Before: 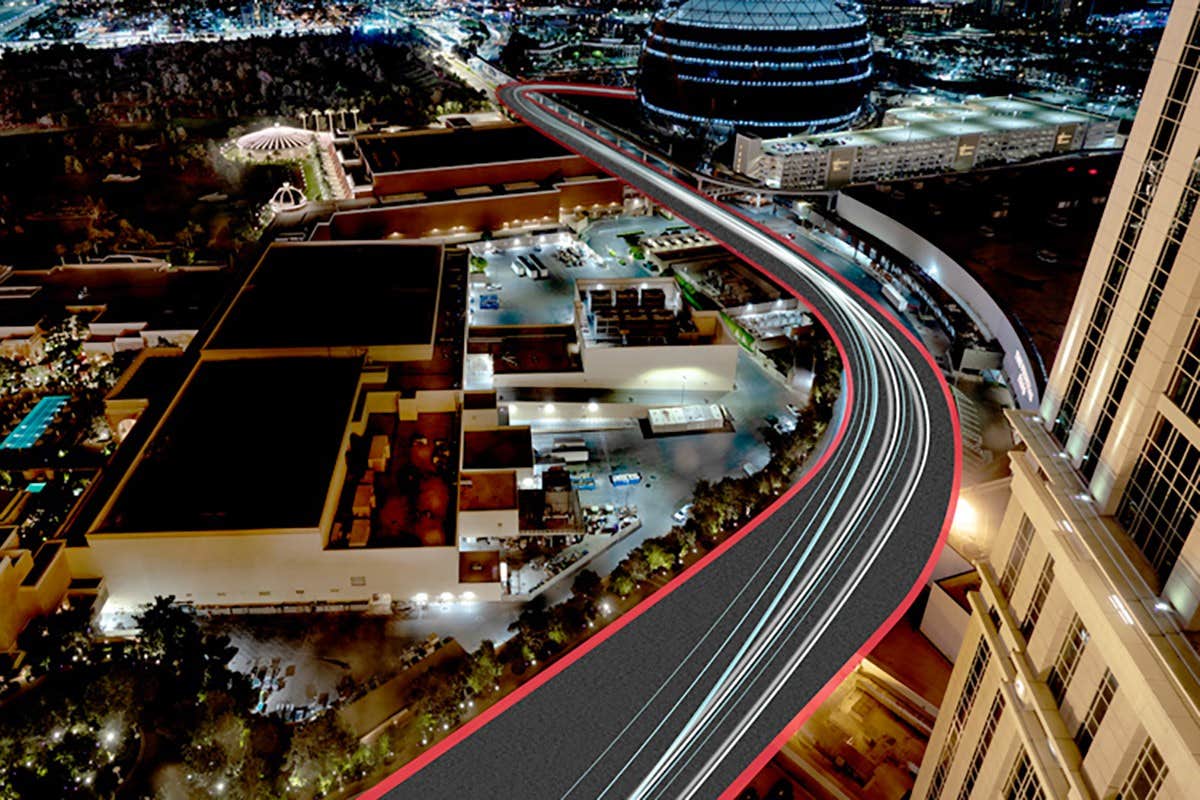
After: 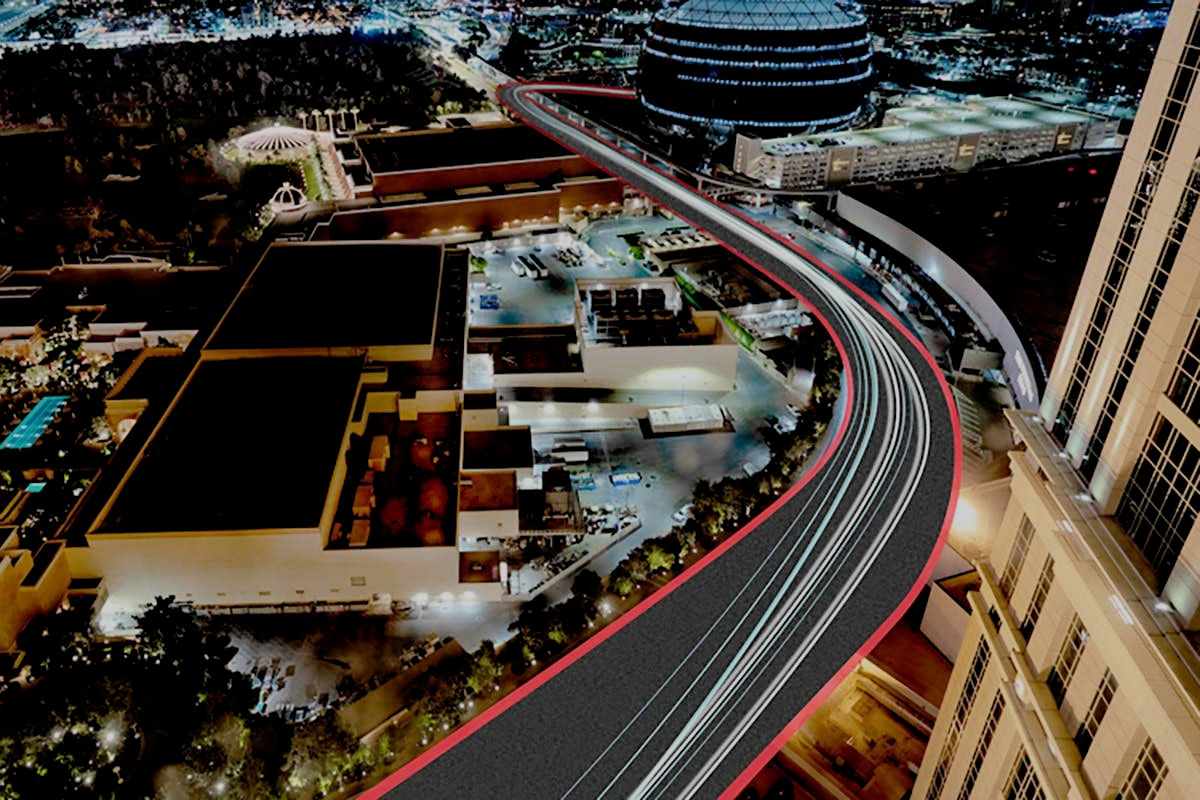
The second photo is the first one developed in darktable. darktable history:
filmic rgb: black relative exposure -7.15 EV, white relative exposure 5.36 EV, hardness 3.02
